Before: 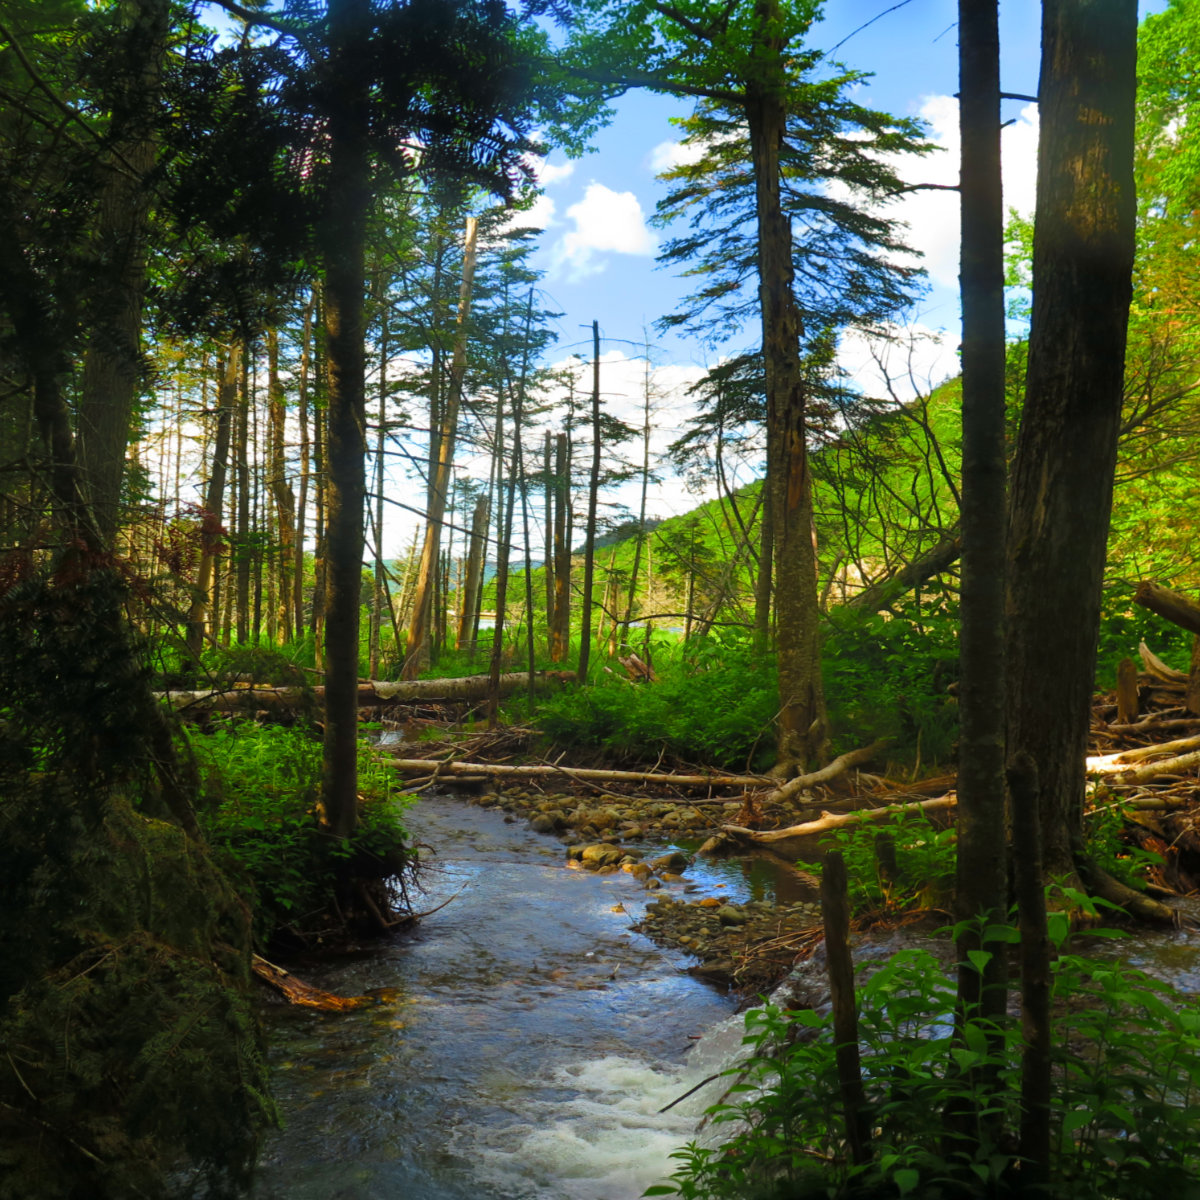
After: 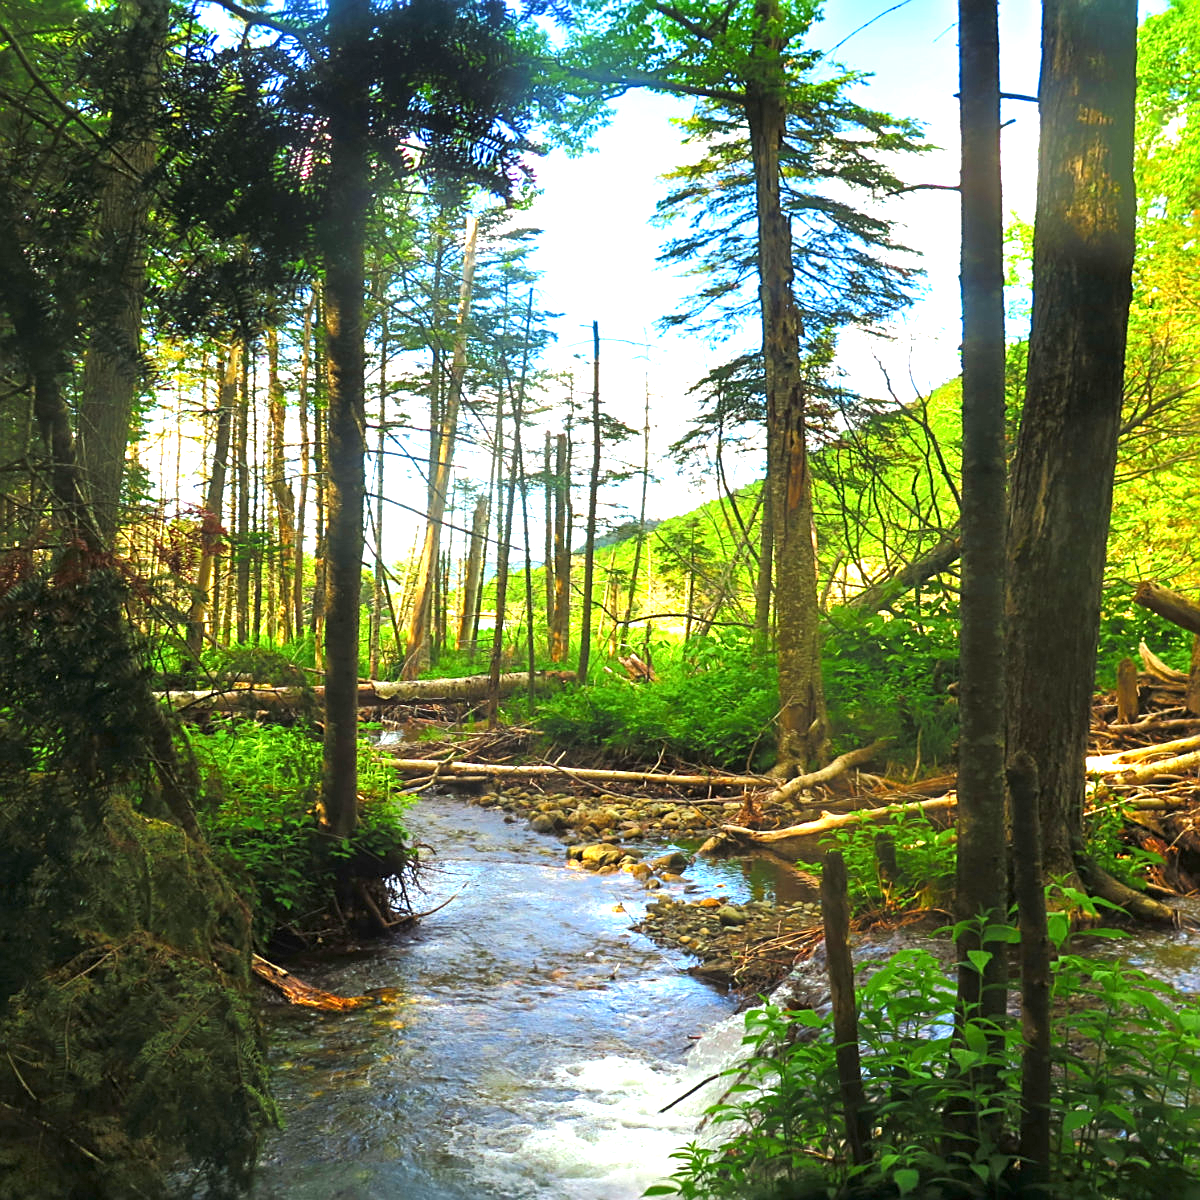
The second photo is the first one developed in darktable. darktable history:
exposure: black level correction 0, exposure 1.576 EV, compensate highlight preservation false
sharpen: on, module defaults
